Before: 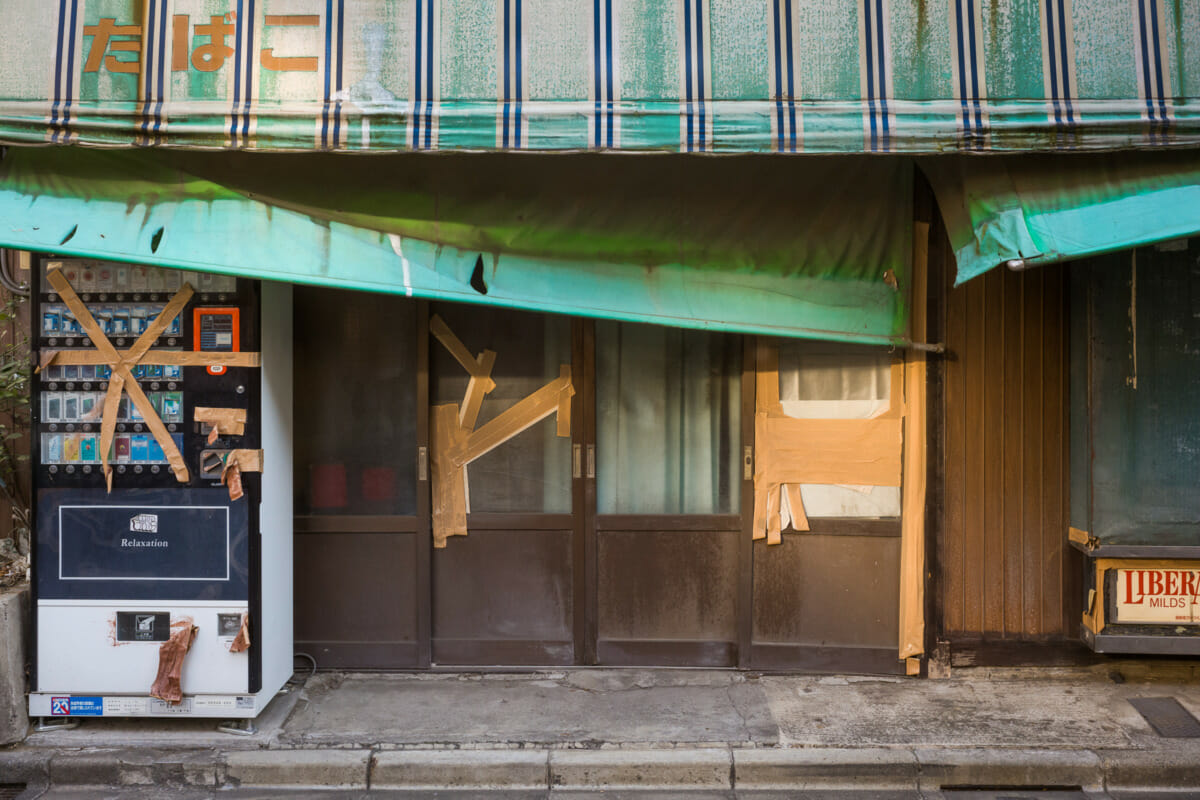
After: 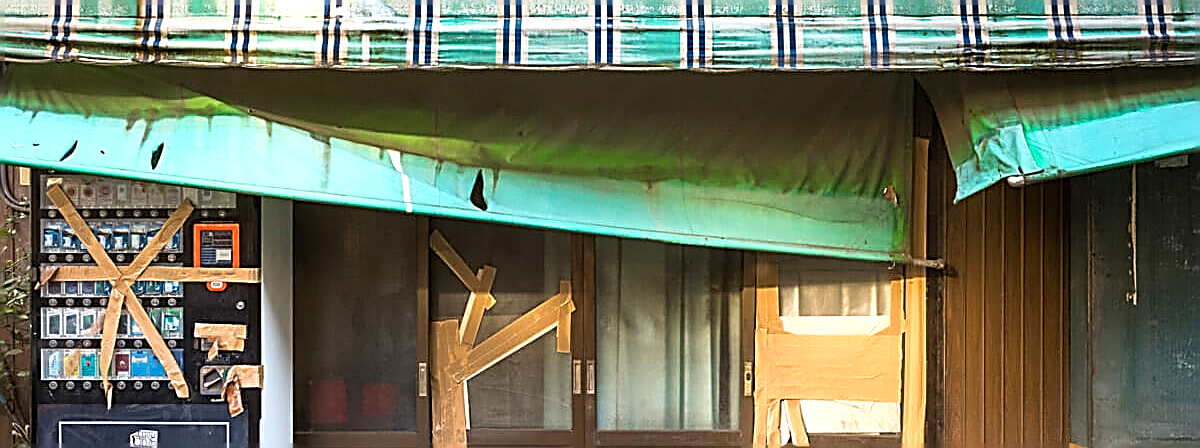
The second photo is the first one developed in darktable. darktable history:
exposure: black level correction 0, exposure 0.7 EV, compensate exposure bias true, compensate highlight preservation false
sharpen: amount 1.861
crop and rotate: top 10.605%, bottom 33.274%
